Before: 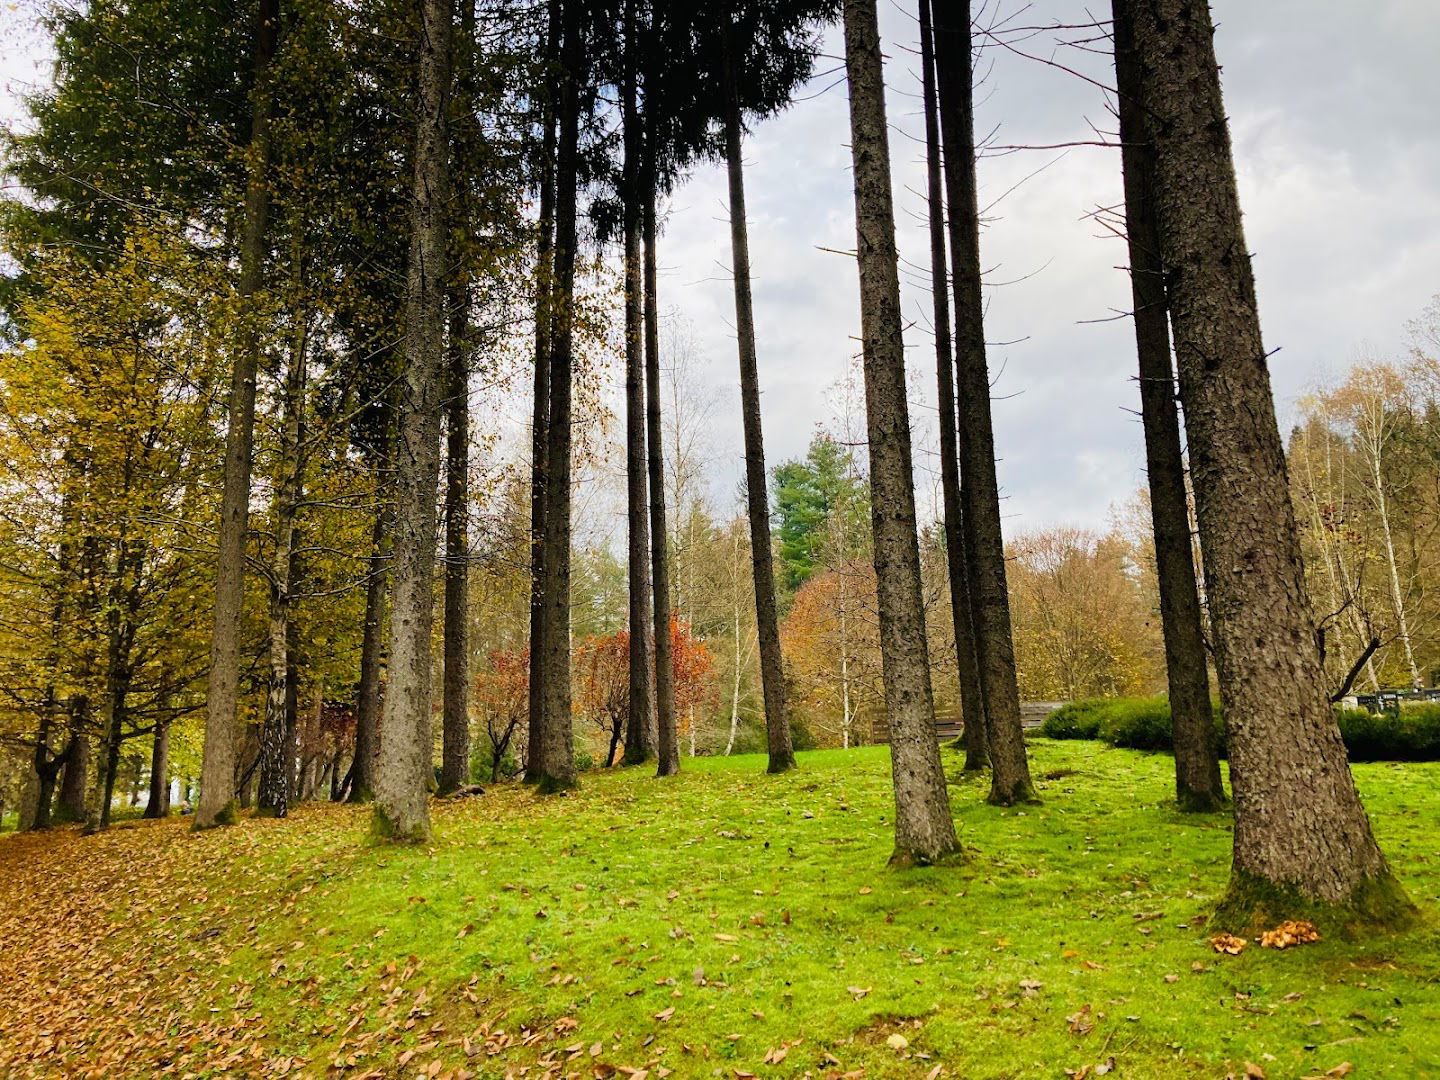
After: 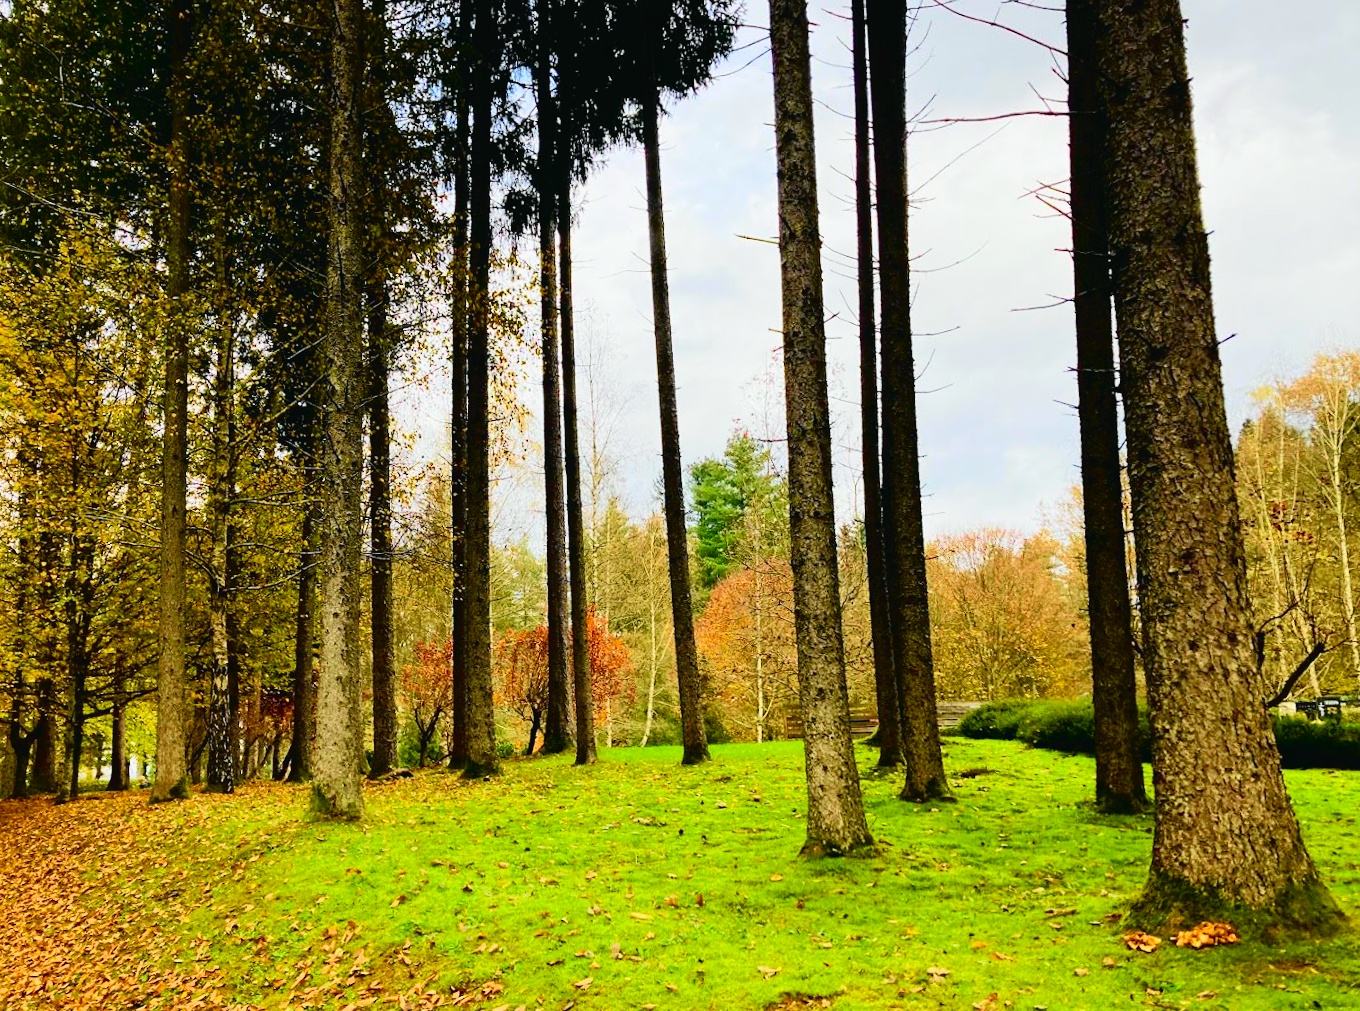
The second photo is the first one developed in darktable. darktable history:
rotate and perspective: rotation 0.062°, lens shift (vertical) 0.115, lens shift (horizontal) -0.133, crop left 0.047, crop right 0.94, crop top 0.061, crop bottom 0.94
tone curve: curves: ch0 [(0, 0.021) (0.148, 0.076) (0.232, 0.191) (0.398, 0.423) (0.572, 0.672) (0.705, 0.812) (0.877, 0.931) (0.99, 0.987)]; ch1 [(0, 0) (0.377, 0.325) (0.493, 0.486) (0.508, 0.502) (0.515, 0.514) (0.554, 0.586) (0.623, 0.658) (0.701, 0.704) (0.778, 0.751) (1, 1)]; ch2 [(0, 0) (0.431, 0.398) (0.485, 0.486) (0.495, 0.498) (0.511, 0.507) (0.58, 0.66) (0.679, 0.757) (0.749, 0.829) (1, 0.991)], color space Lab, independent channels
